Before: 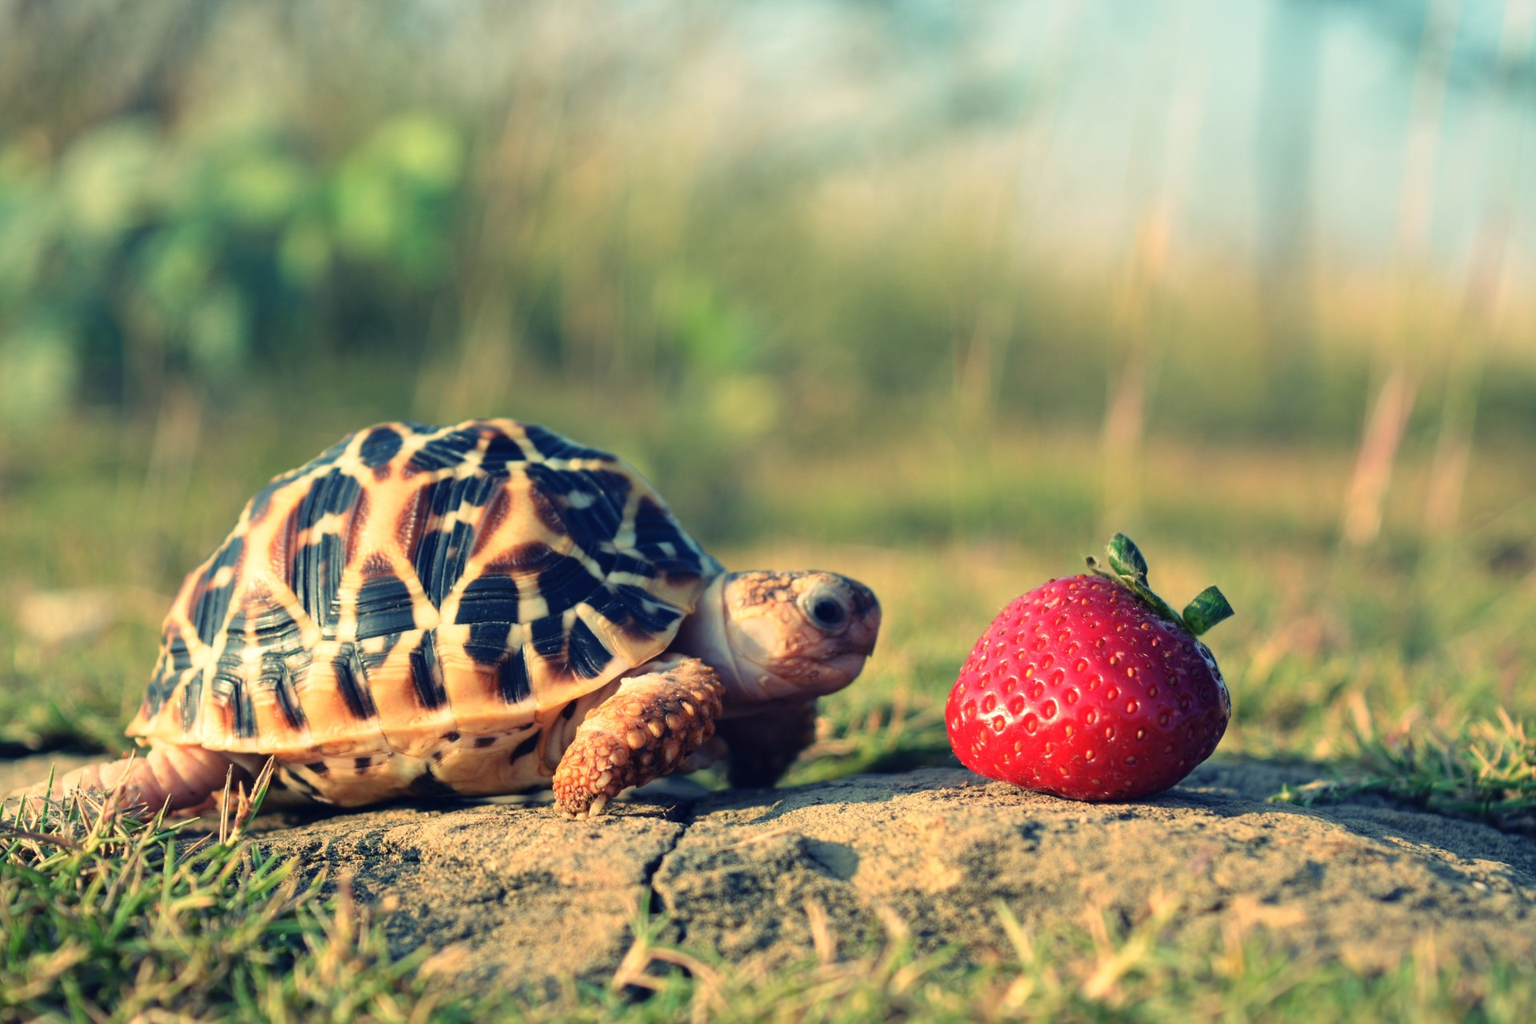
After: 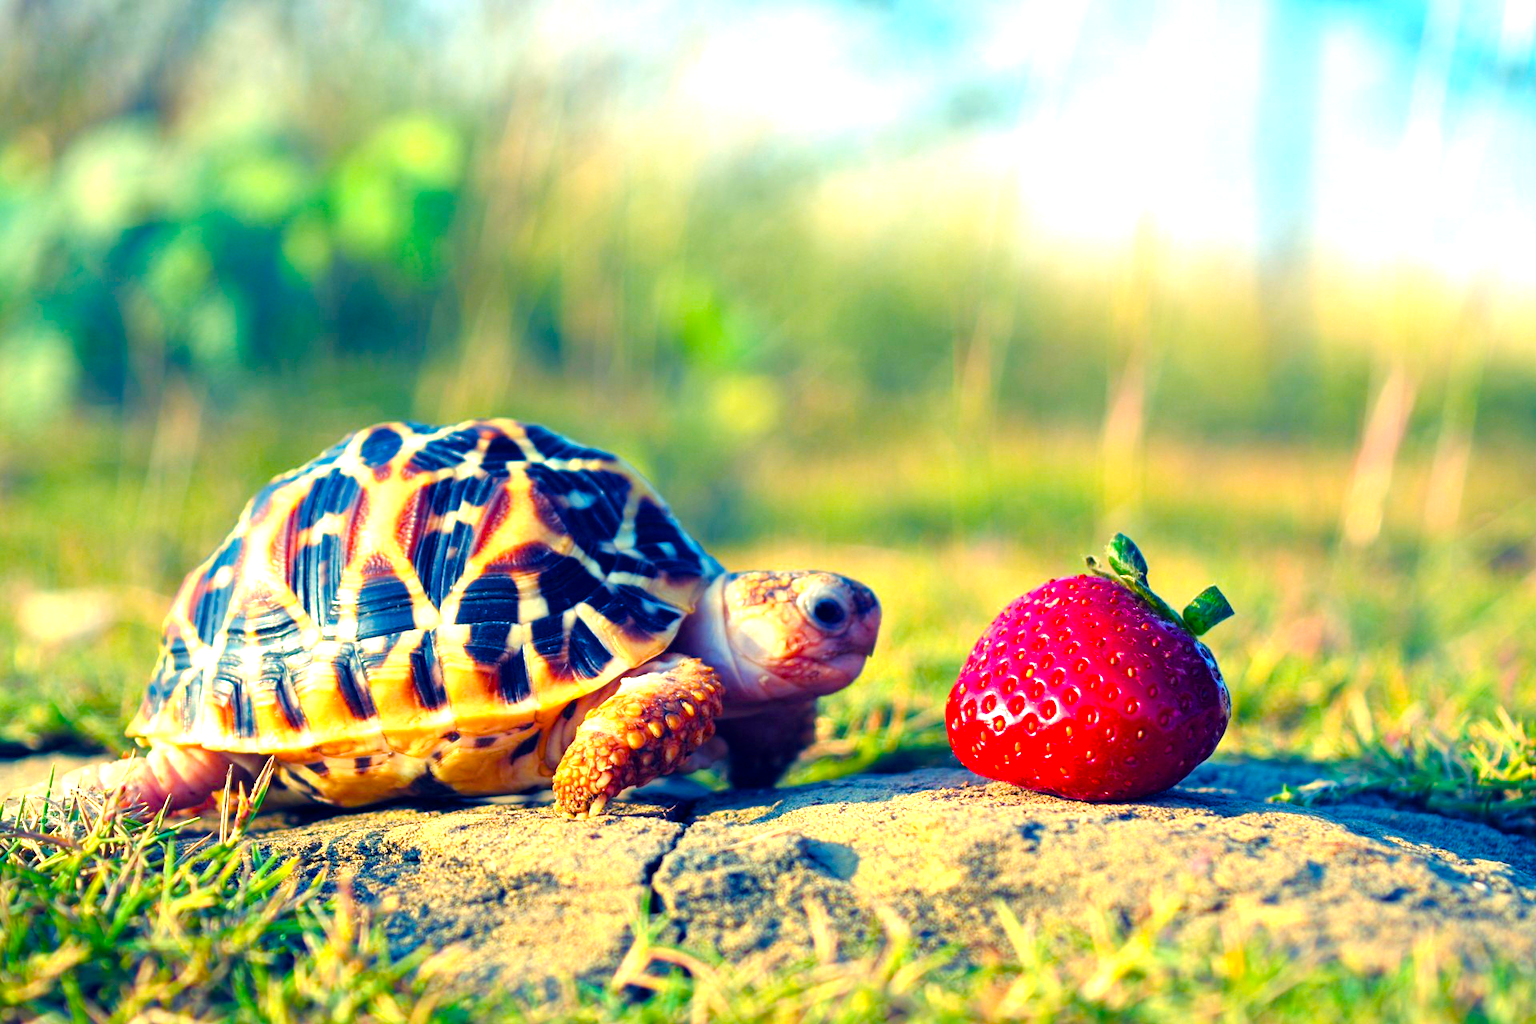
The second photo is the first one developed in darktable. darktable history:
color balance rgb: linear chroma grading › shadows 10%, linear chroma grading › highlights 10%, linear chroma grading › global chroma 15%, linear chroma grading › mid-tones 15%, perceptual saturation grading › global saturation 40%, perceptual saturation grading › highlights -25%, perceptual saturation grading › mid-tones 35%, perceptual saturation grading › shadows 35%, perceptual brilliance grading › global brilliance 11.29%, global vibrance 11.29%
white balance: red 0.967, blue 1.119, emerald 0.756
exposure: black level correction 0.001, exposure 0.5 EV, compensate exposure bias true, compensate highlight preservation false
